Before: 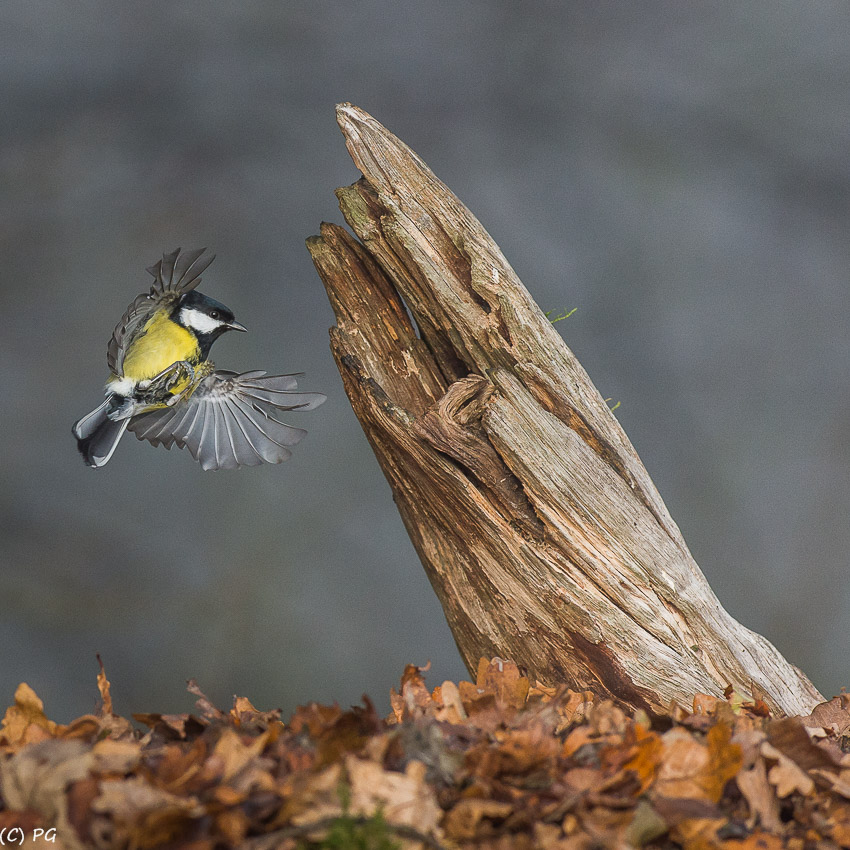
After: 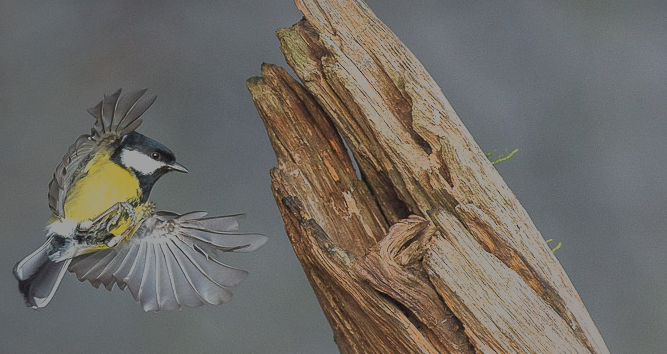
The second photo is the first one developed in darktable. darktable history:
crop: left 7.038%, top 18.724%, right 14.382%, bottom 39.612%
shadows and highlights: highlights -60.05
filmic rgb: black relative exposure -13.09 EV, white relative exposure 4.01 EV, target white luminance 85.064%, hardness 6.31, latitude 41.37%, contrast 0.857, shadows ↔ highlights balance 9.06%
